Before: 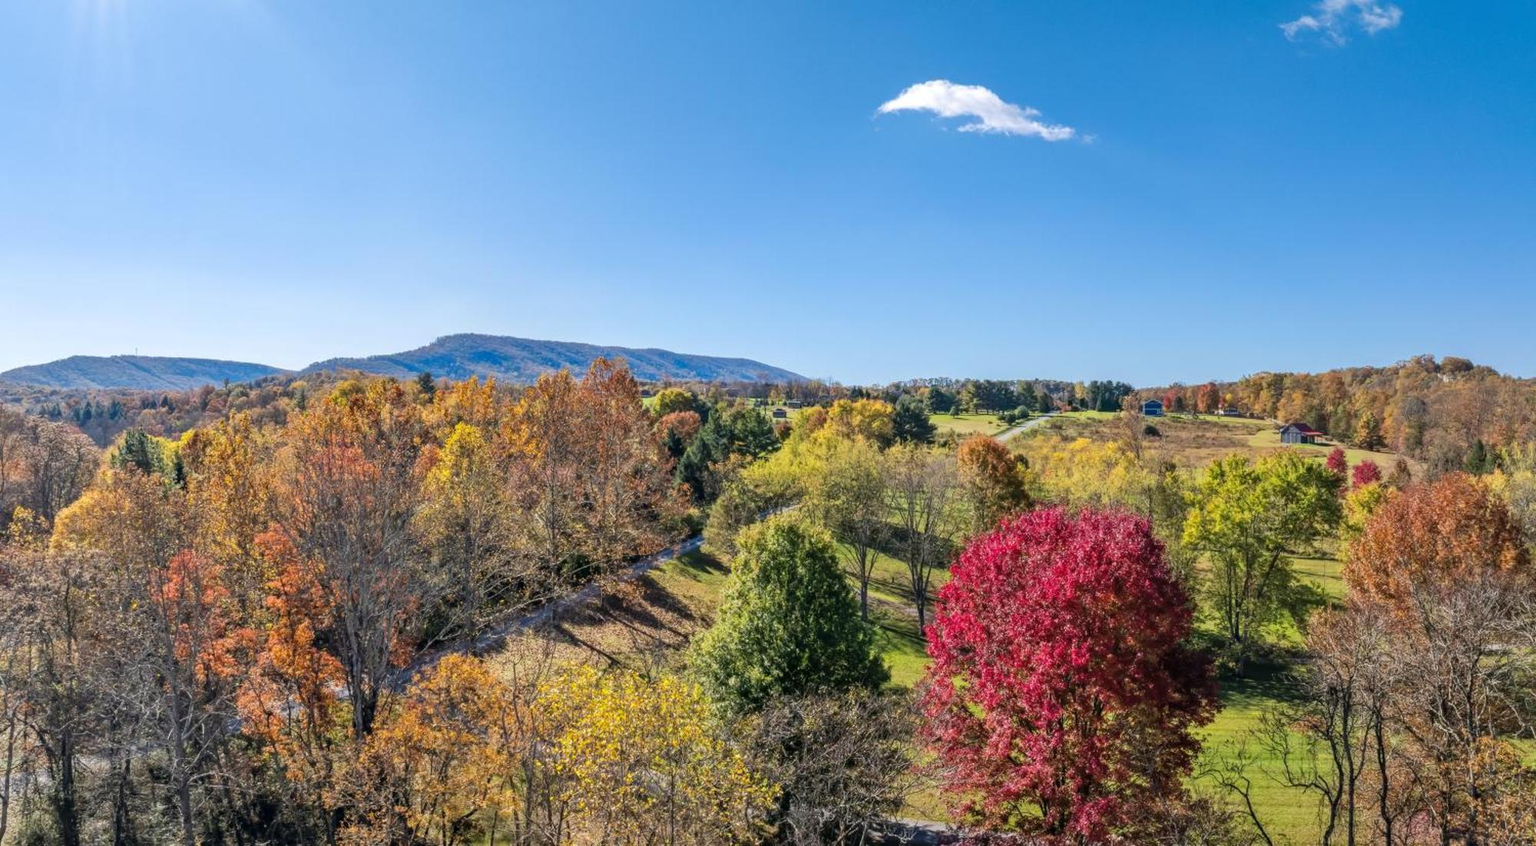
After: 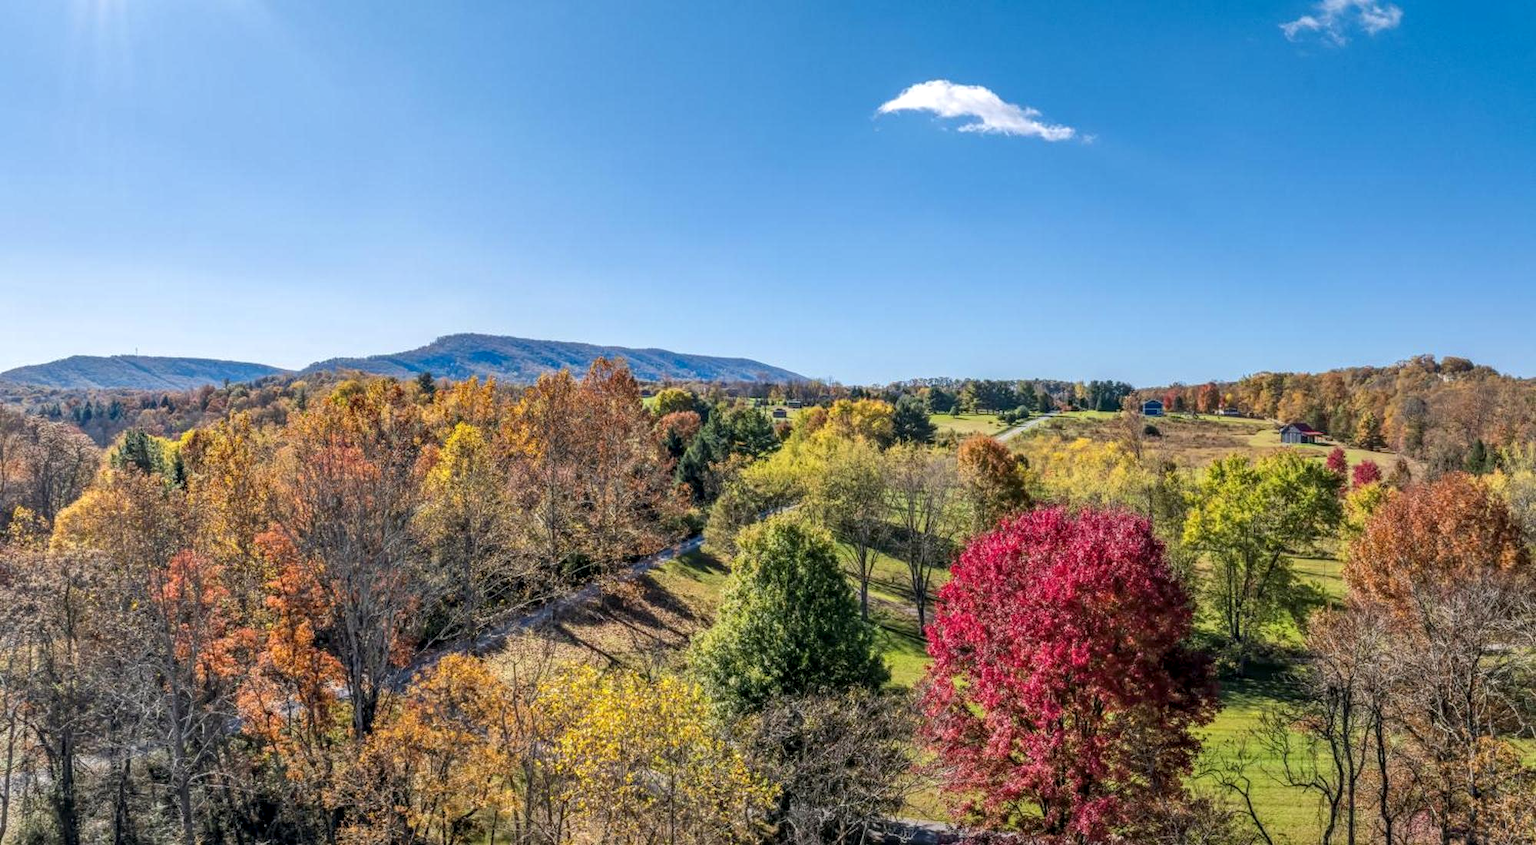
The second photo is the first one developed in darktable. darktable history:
local contrast: on, module defaults
shadows and highlights: shadows 25, highlights -25
